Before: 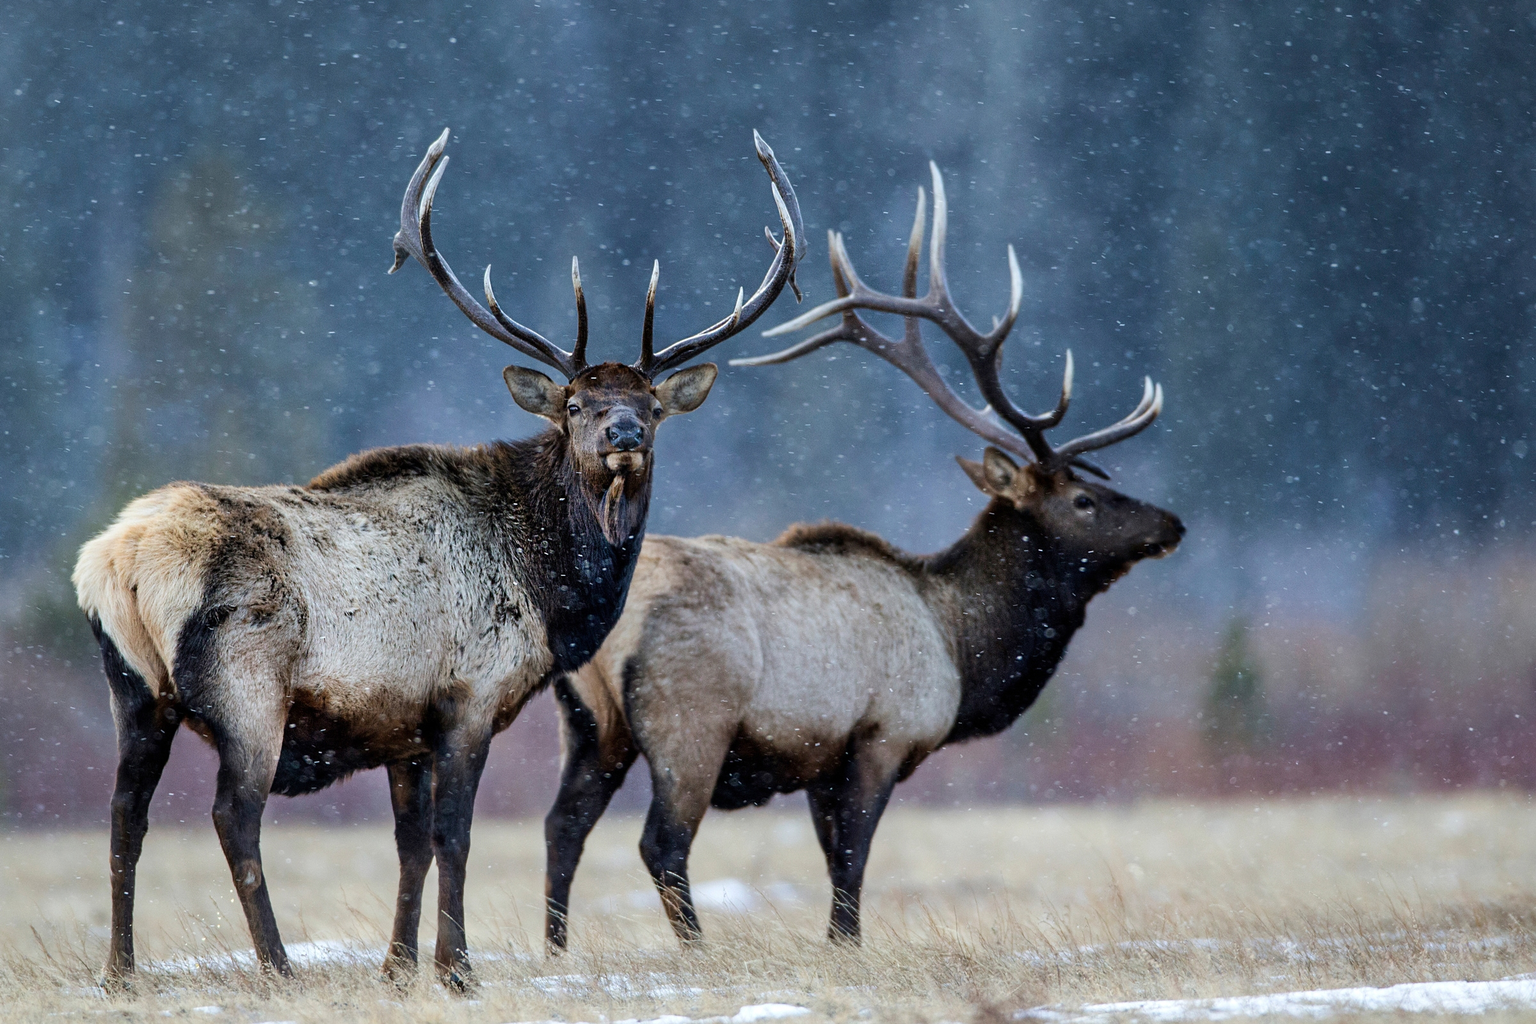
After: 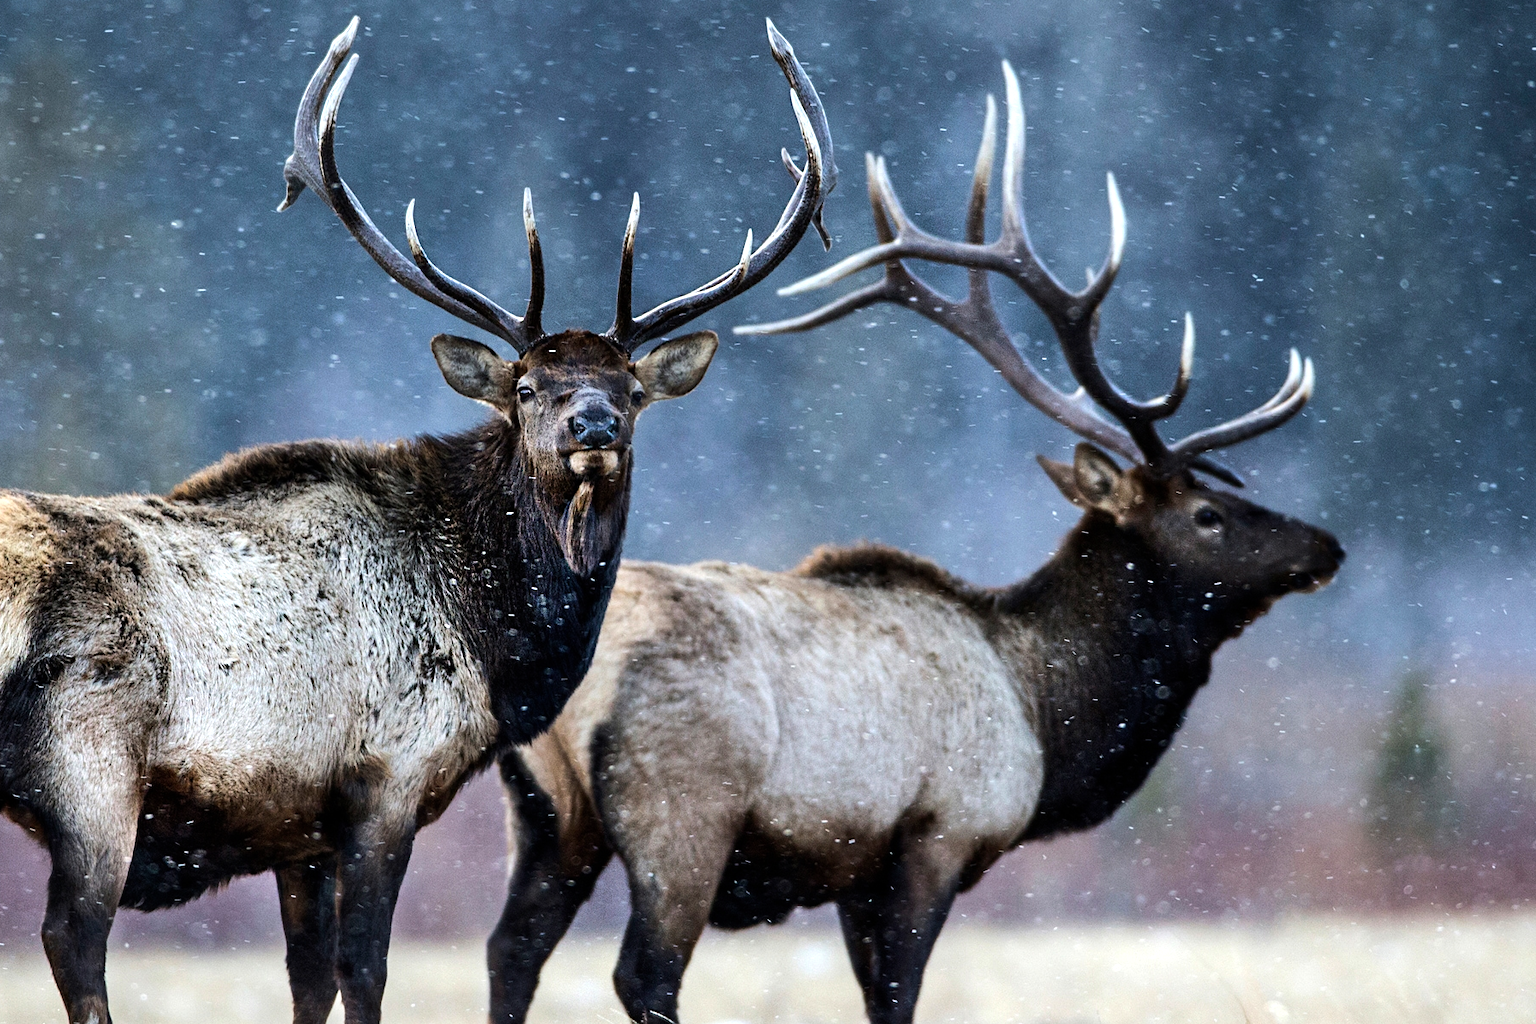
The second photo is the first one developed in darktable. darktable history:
tone equalizer: -8 EV -0.75 EV, -7 EV -0.7 EV, -6 EV -0.6 EV, -5 EV -0.4 EV, -3 EV 0.4 EV, -2 EV 0.6 EV, -1 EV 0.7 EV, +0 EV 0.75 EV, edges refinement/feathering 500, mask exposure compensation -1.57 EV, preserve details no
crop and rotate: left 11.831%, top 11.346%, right 13.429%, bottom 13.899%
